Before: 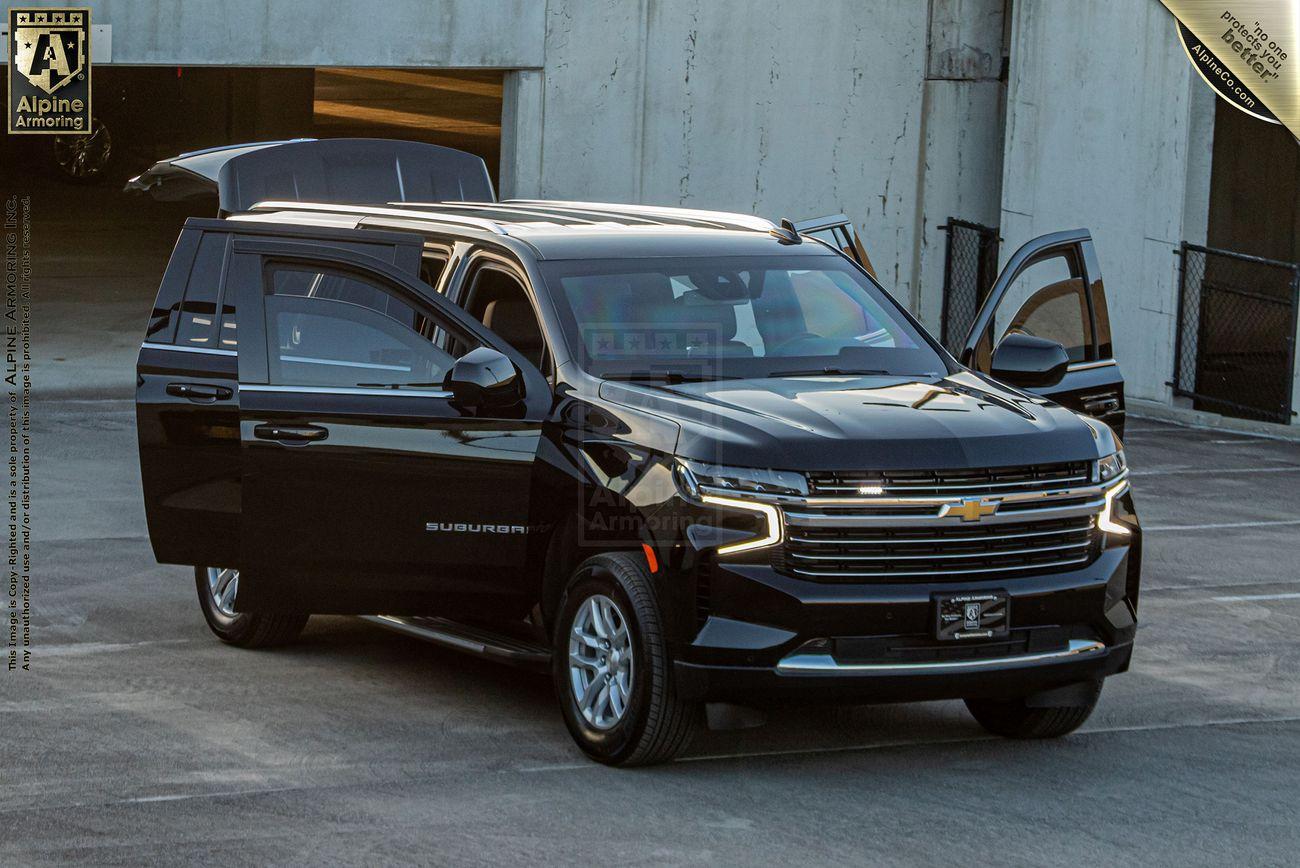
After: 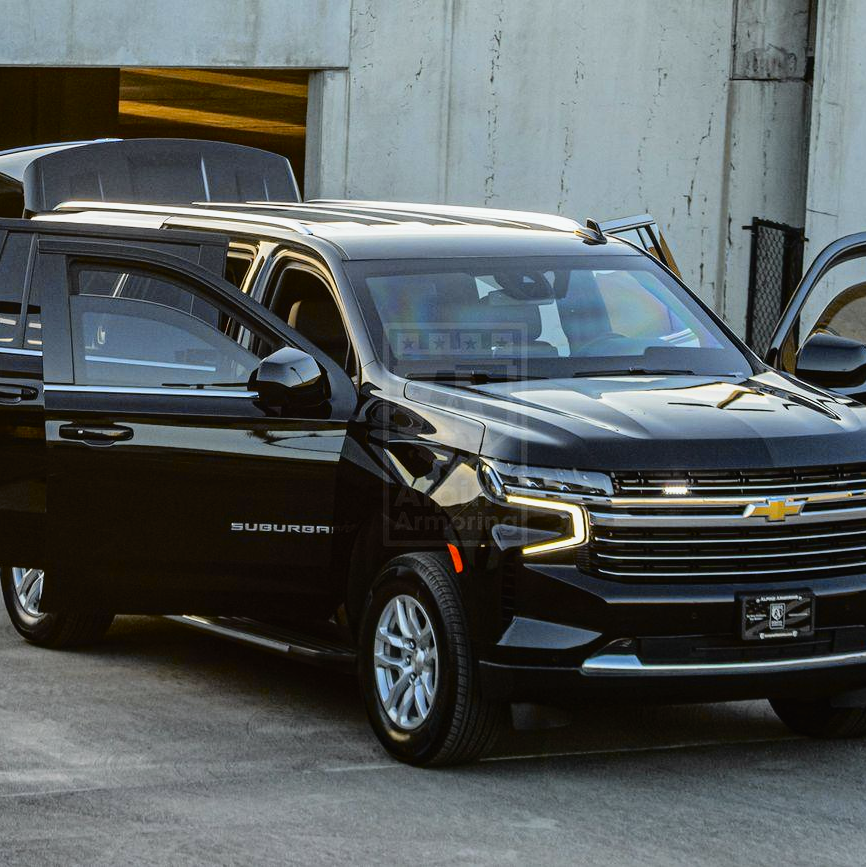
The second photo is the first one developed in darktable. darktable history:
crop and rotate: left 15.055%, right 18.278%
tone curve: curves: ch0 [(0, 0.013) (0.129, 0.1) (0.327, 0.382) (0.489, 0.573) (0.66, 0.748) (0.858, 0.926) (1, 0.977)]; ch1 [(0, 0) (0.353, 0.344) (0.45, 0.46) (0.498, 0.498) (0.521, 0.512) (0.563, 0.559) (0.592, 0.578) (0.647, 0.657) (1, 1)]; ch2 [(0, 0) (0.333, 0.346) (0.375, 0.375) (0.424, 0.43) (0.476, 0.492) (0.502, 0.502) (0.524, 0.531) (0.579, 0.61) (0.612, 0.644) (0.66, 0.715) (1, 1)], color space Lab, independent channels, preserve colors none
contrast brightness saturation: saturation 0.13
white balance: red 0.986, blue 1.01
